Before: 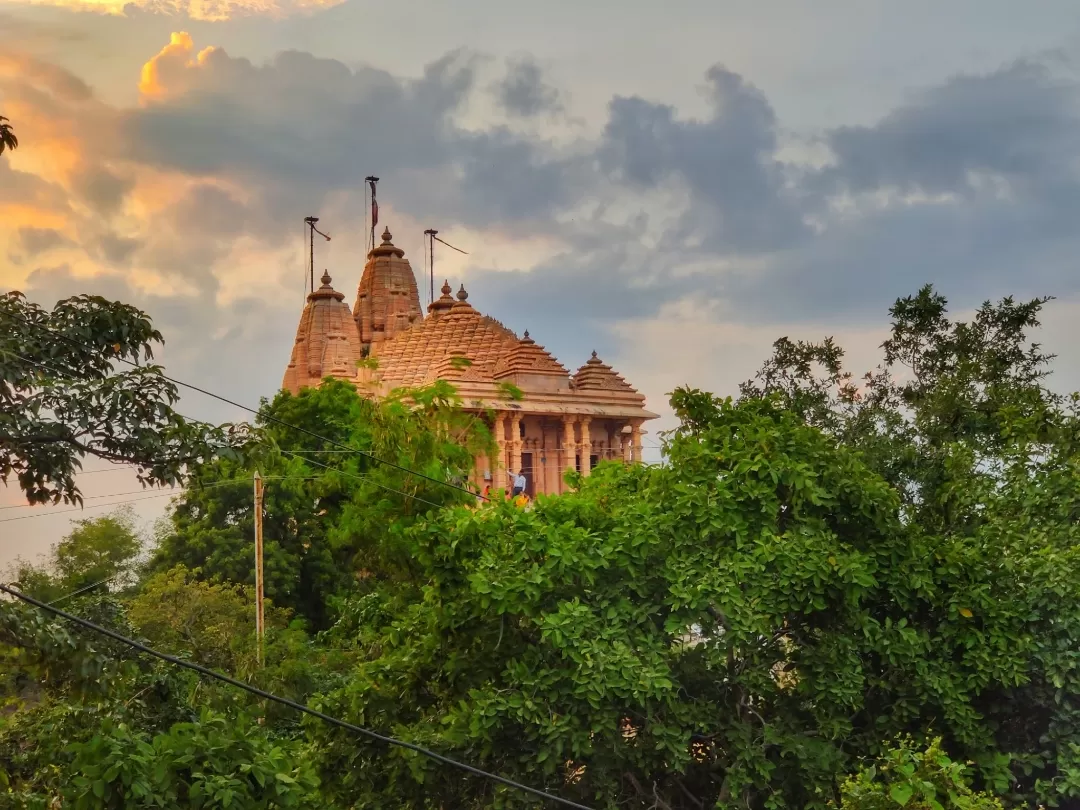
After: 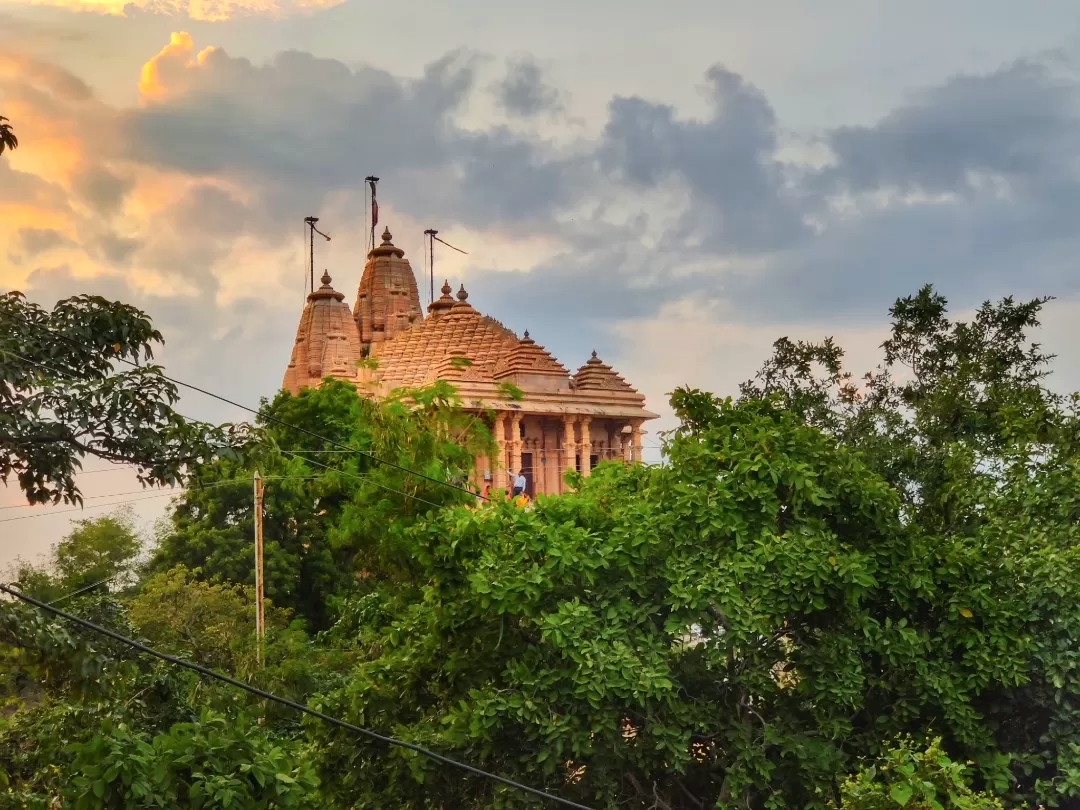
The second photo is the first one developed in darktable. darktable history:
contrast brightness saturation: contrast 0.149, brightness 0.05
